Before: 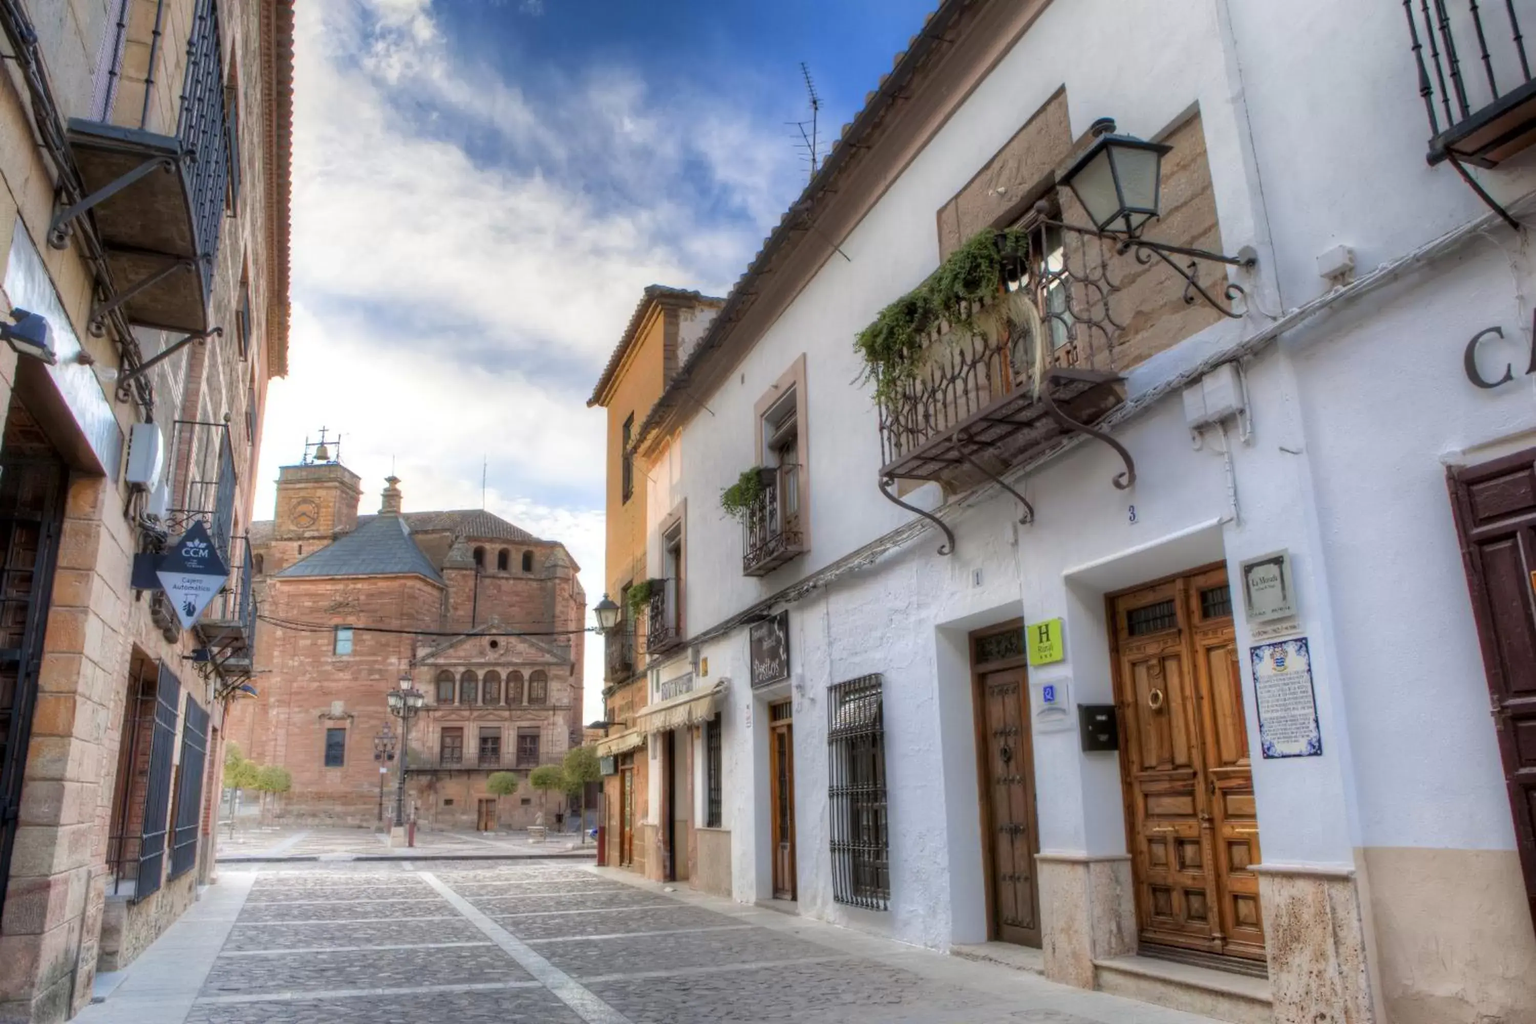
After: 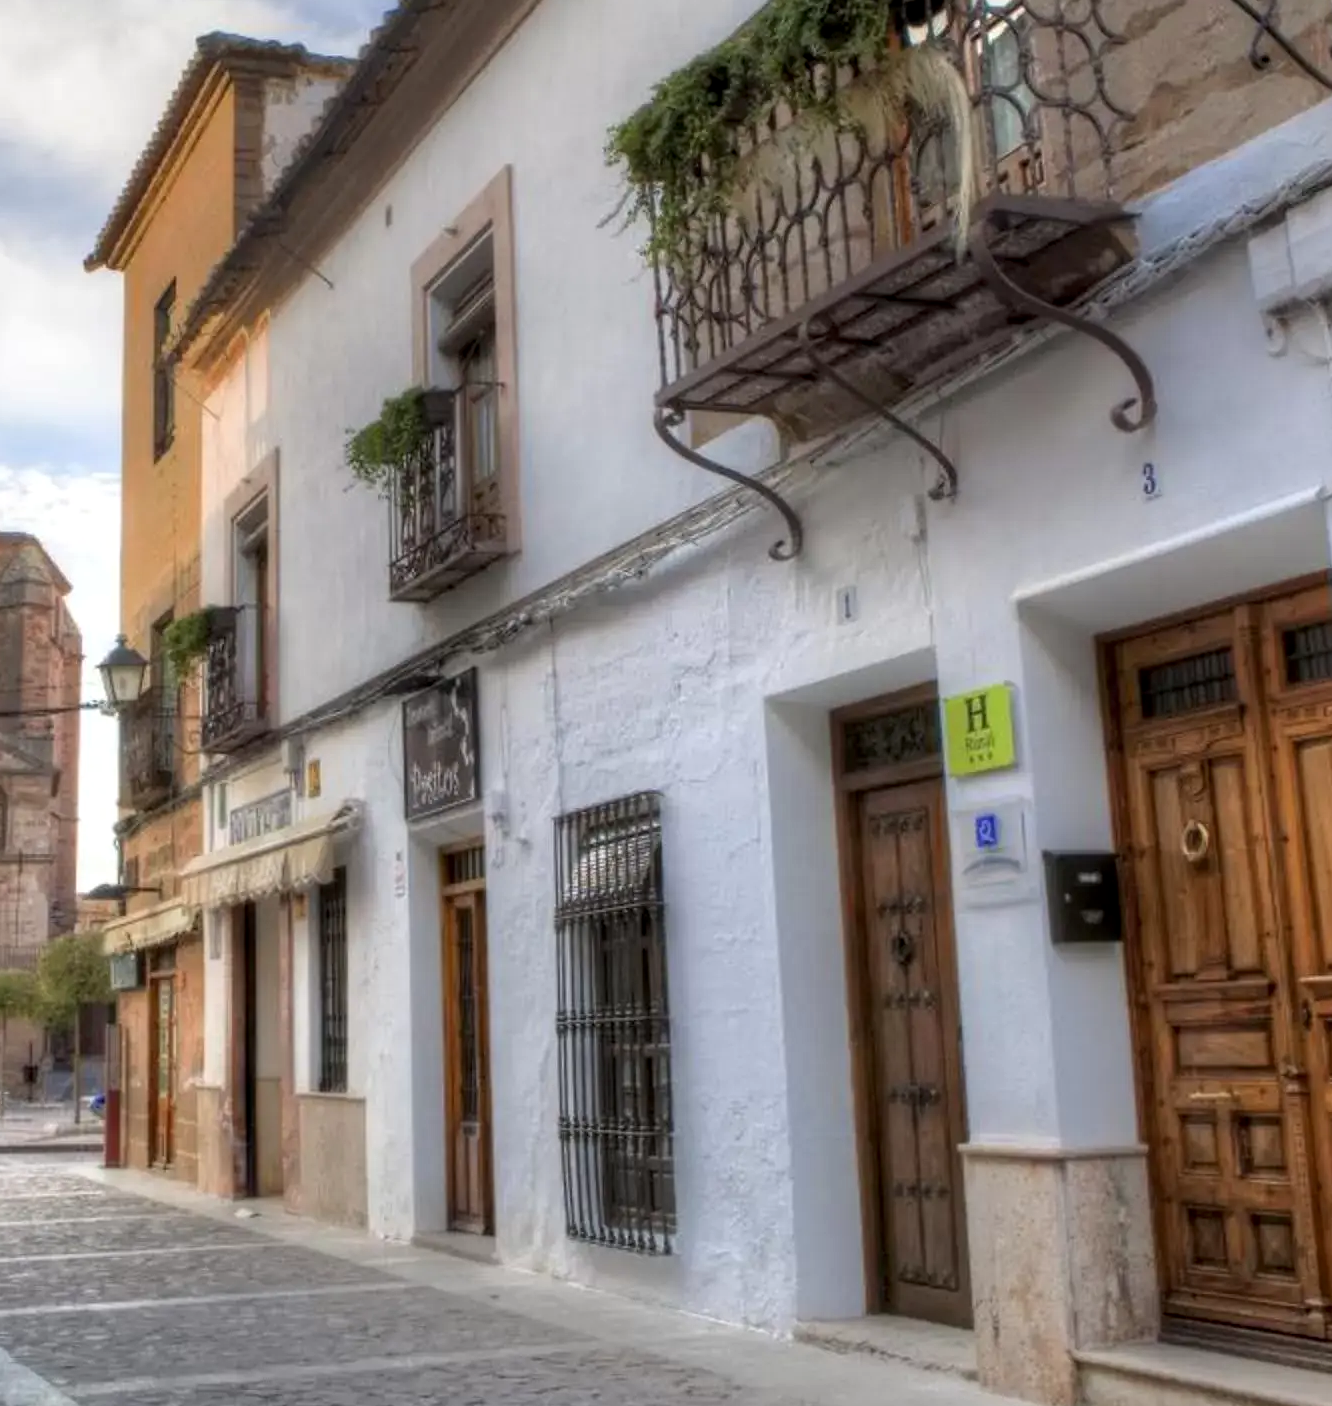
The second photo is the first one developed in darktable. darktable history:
local contrast: highlights 100%, shadows 100%, detail 120%, midtone range 0.2
crop: left 35.432%, top 26.233%, right 20.145%, bottom 3.432%
